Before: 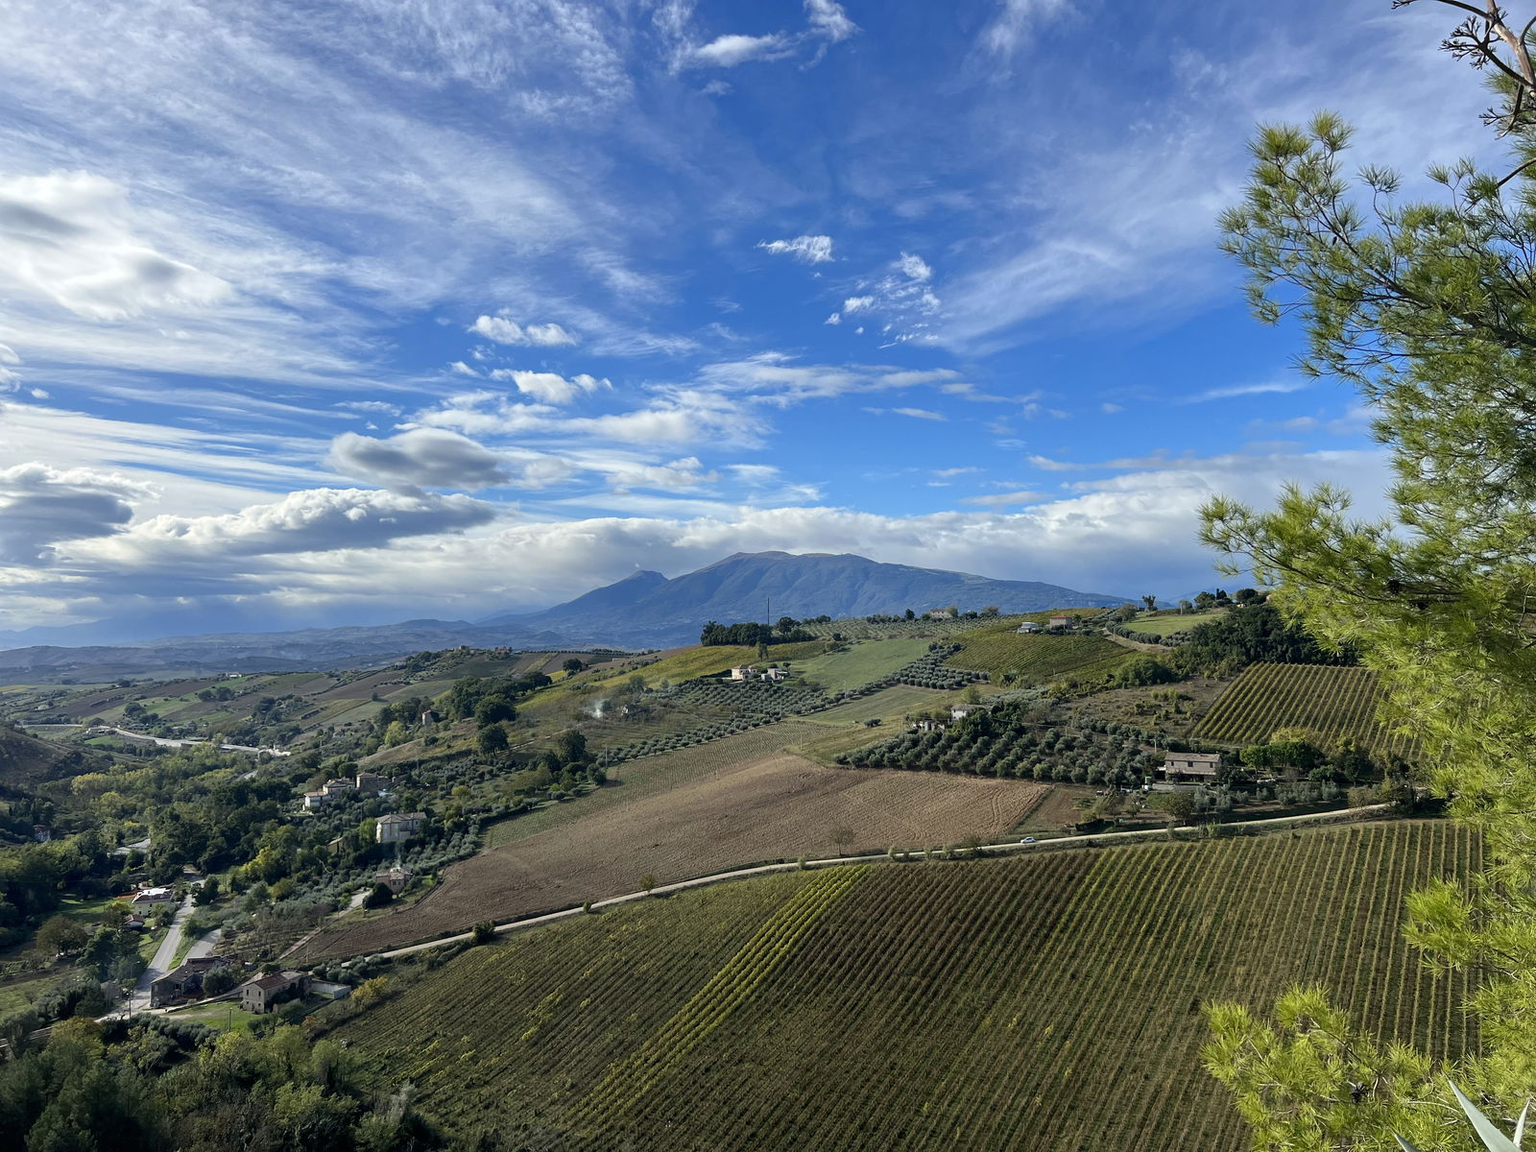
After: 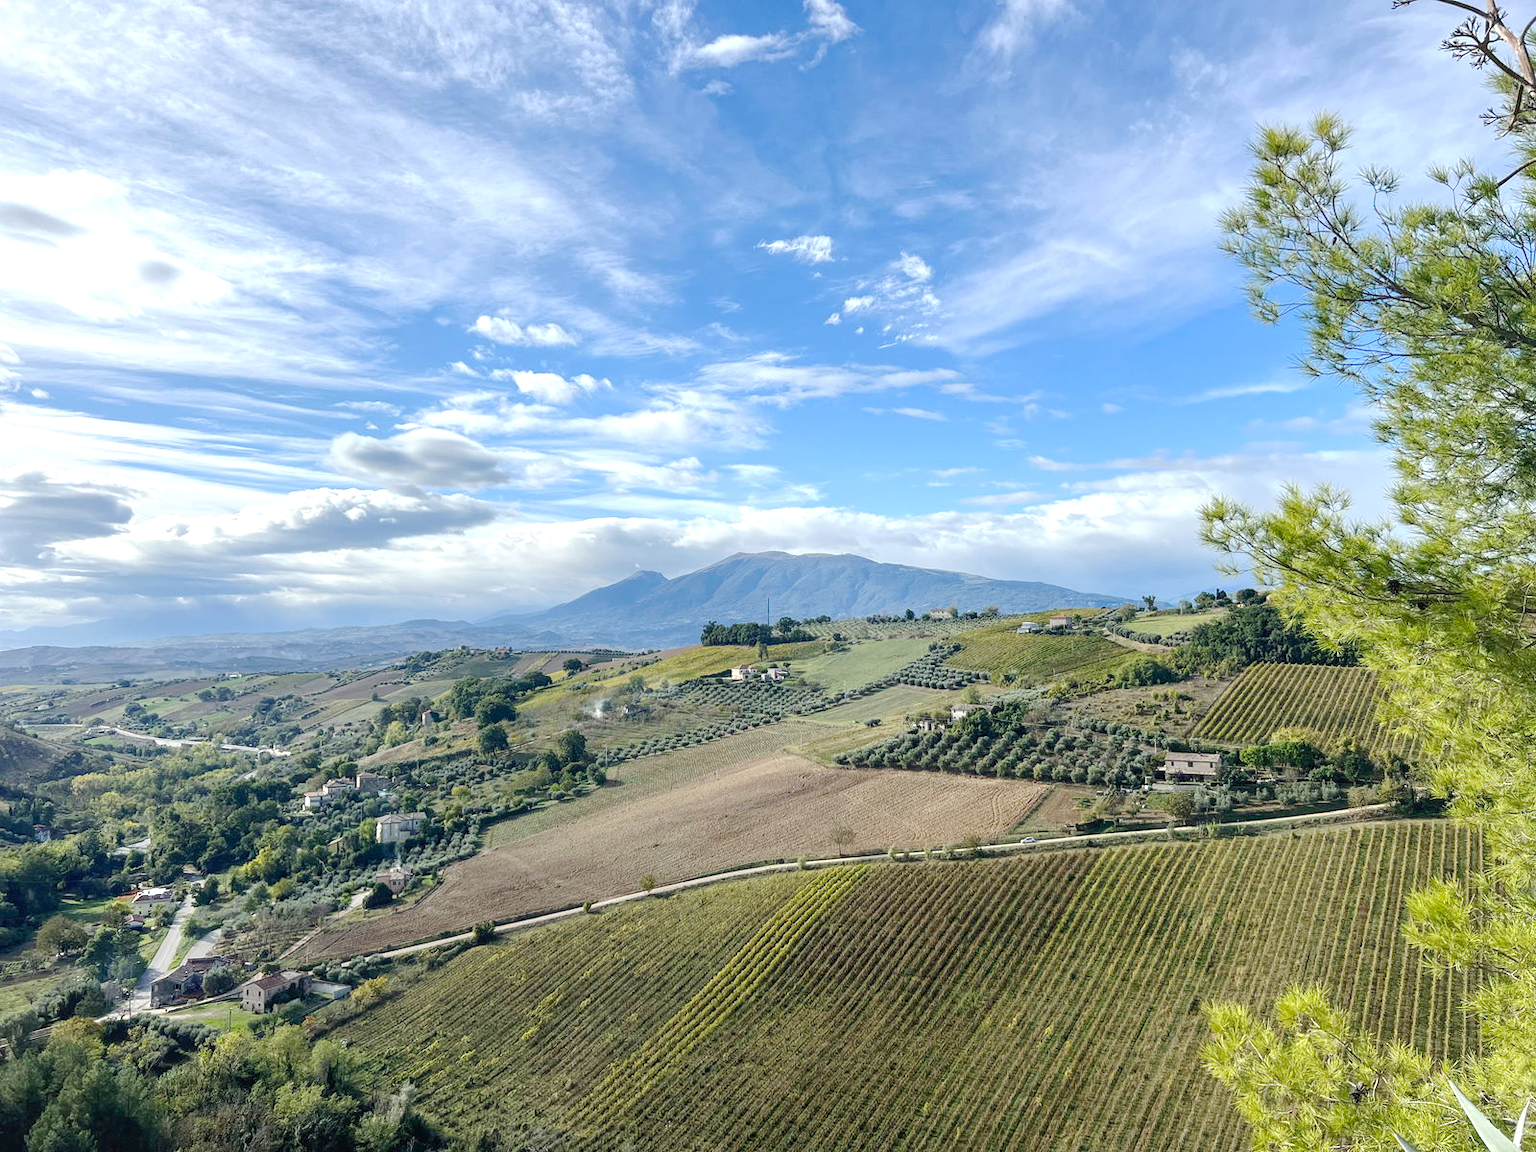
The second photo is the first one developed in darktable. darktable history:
base curve: curves: ch0 [(0, 0) (0.158, 0.273) (0.879, 0.895) (1, 1)], preserve colors none
exposure: exposure 0.603 EV, compensate exposure bias true, compensate highlight preservation false
contrast brightness saturation: saturation -0.05
local contrast: detail 110%
